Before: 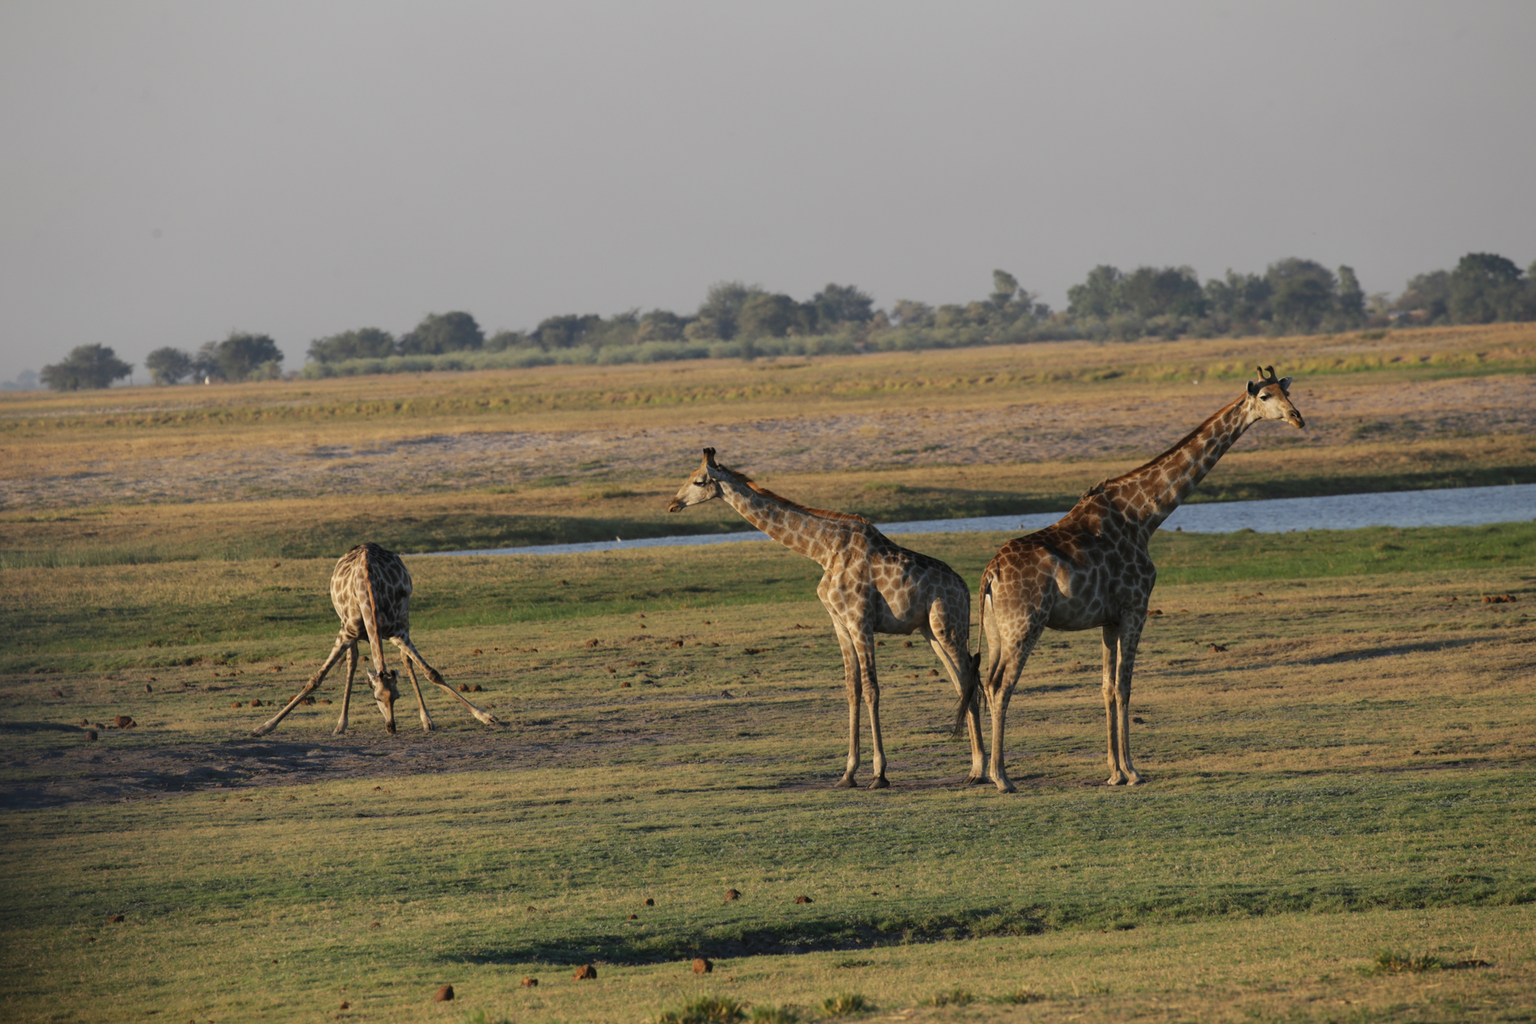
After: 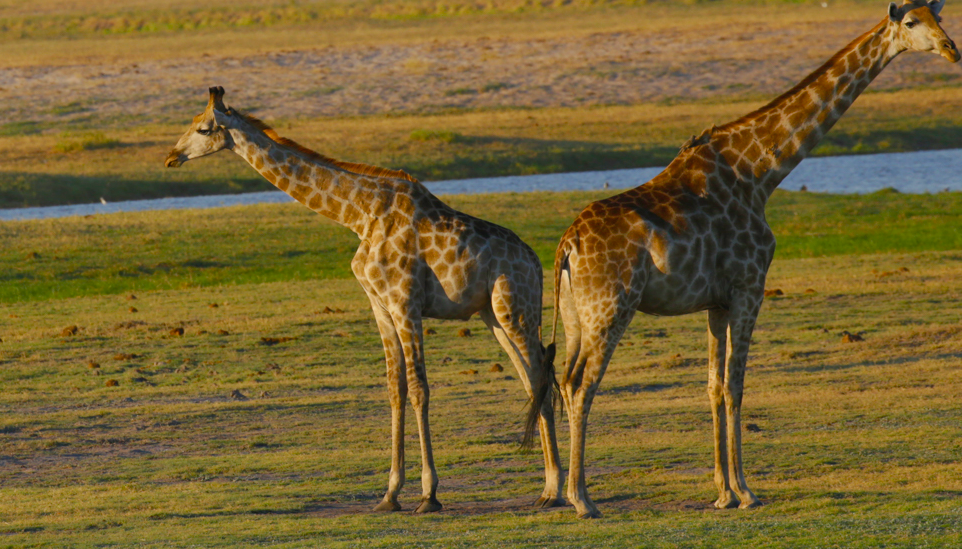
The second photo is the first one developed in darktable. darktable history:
color balance rgb: linear chroma grading › global chroma 9.764%, perceptual saturation grading › global saturation 20%, perceptual saturation grading › highlights -25.645%, perceptual saturation grading › shadows 49.812%, global vibrance 20%
shadows and highlights: on, module defaults
crop: left 34.927%, top 37.016%, right 14.96%, bottom 20.093%
